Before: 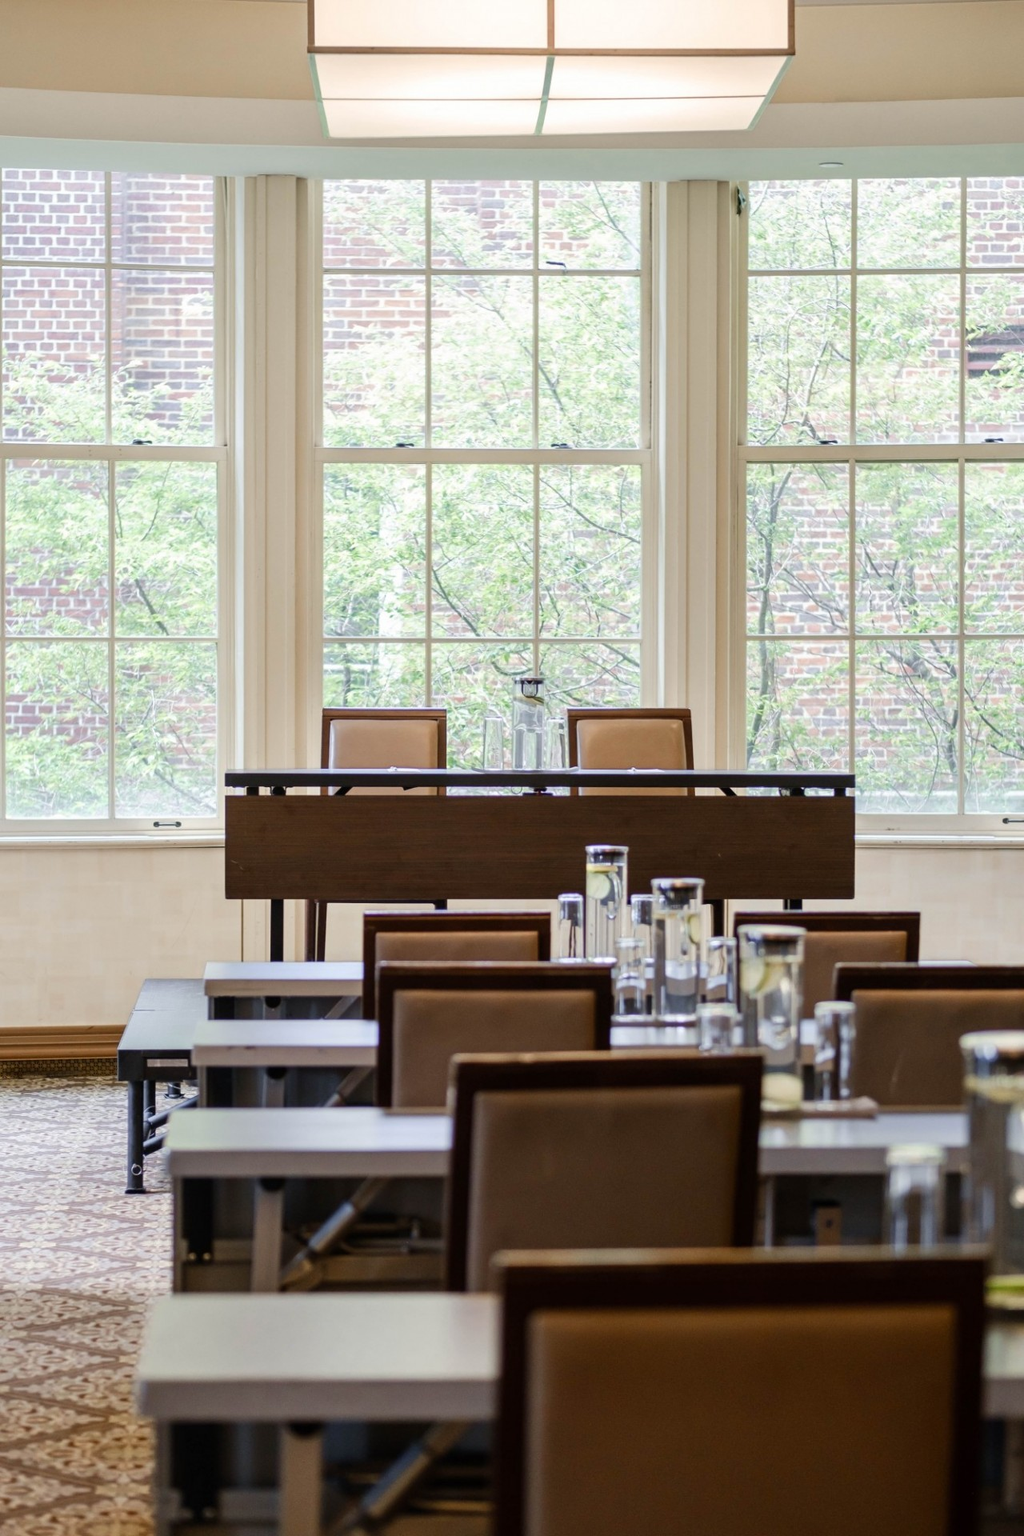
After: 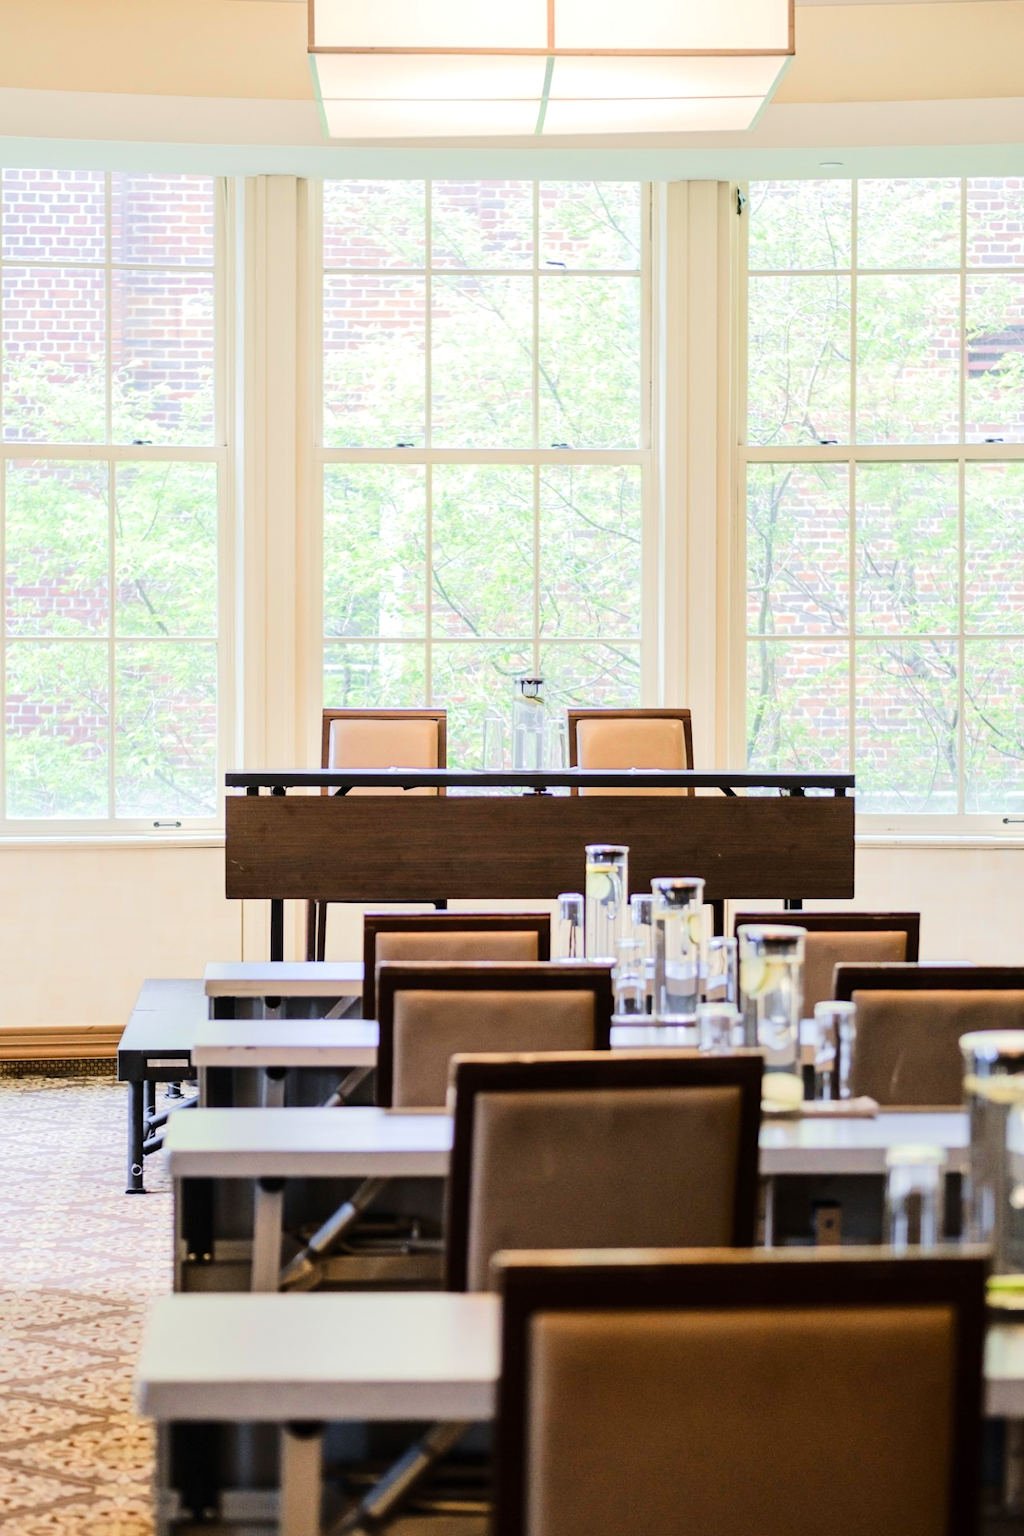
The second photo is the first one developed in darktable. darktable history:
tone equalizer: -7 EV 0.153 EV, -6 EV 0.572 EV, -5 EV 1.18 EV, -4 EV 1.3 EV, -3 EV 1.16 EV, -2 EV 0.6 EV, -1 EV 0.156 EV, edges refinement/feathering 500, mask exposure compensation -1.57 EV, preserve details no
